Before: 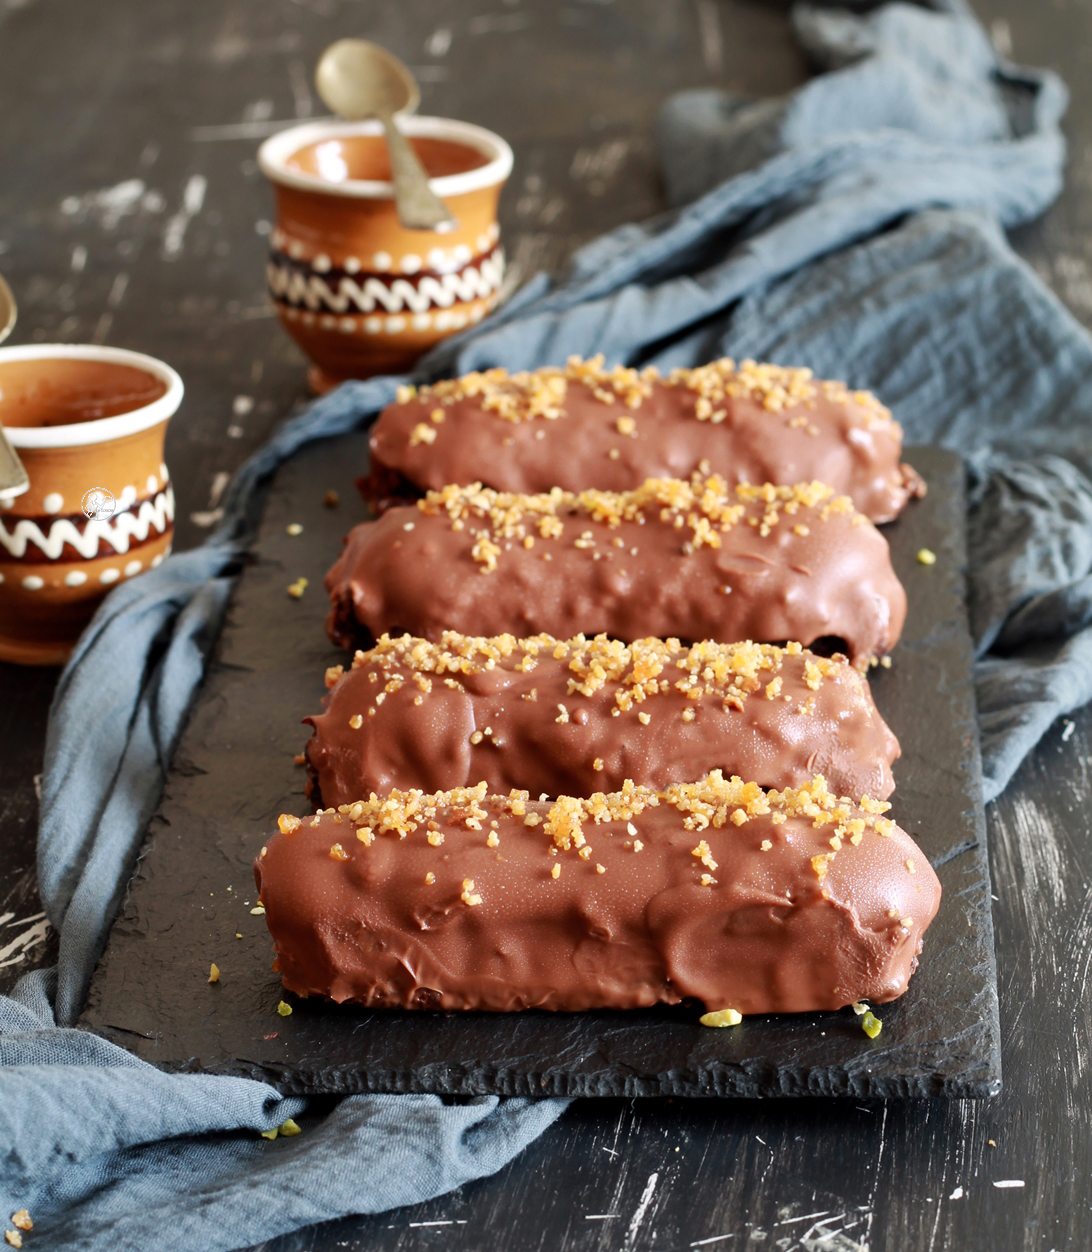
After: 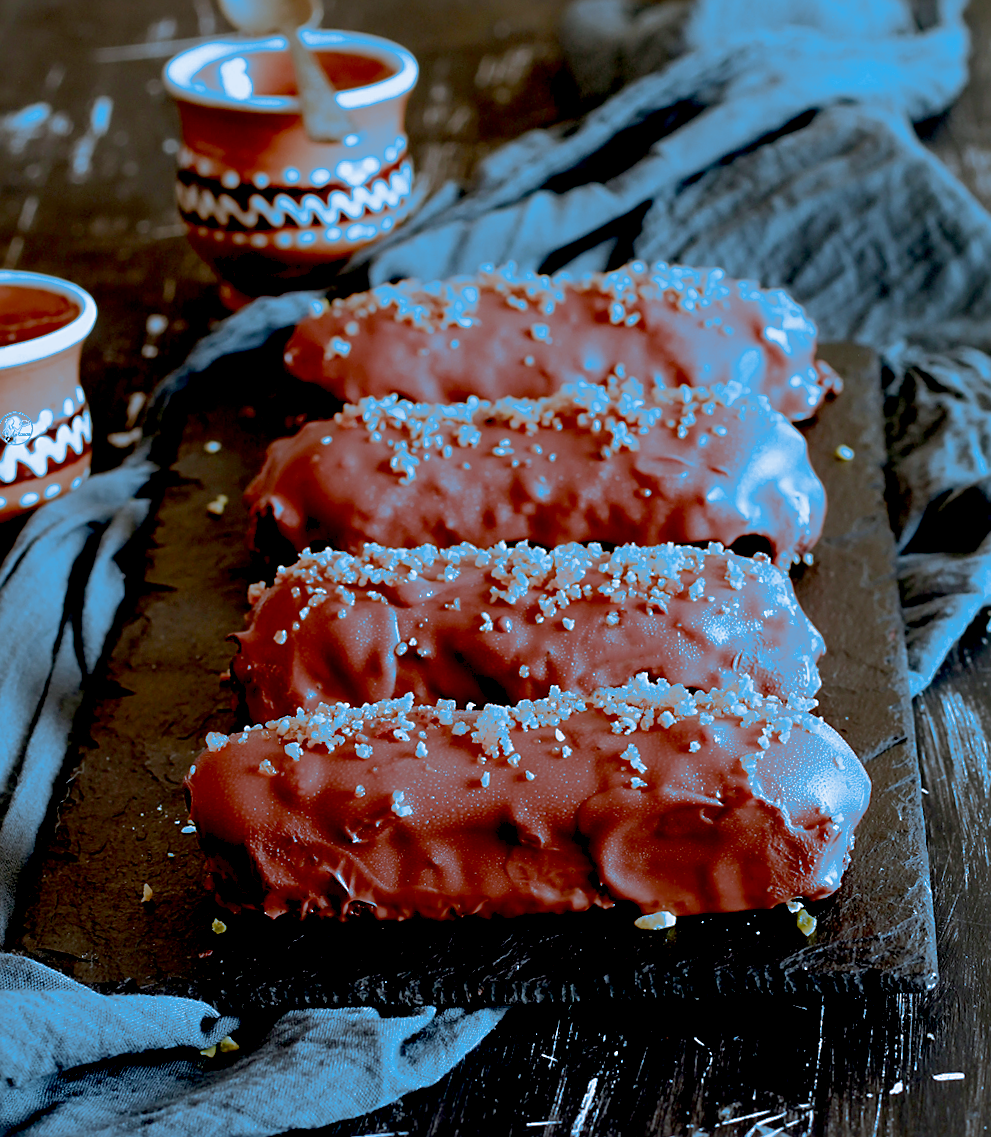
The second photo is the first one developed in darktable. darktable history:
crop and rotate: angle 1.96°, left 5.673%, top 5.673%
exposure: black level correction 0.046, exposure -0.228 EV, compensate highlight preservation false
split-toning: shadows › hue 220°, shadows › saturation 0.64, highlights › hue 220°, highlights › saturation 0.64, balance 0, compress 5.22%
sharpen: on, module defaults
